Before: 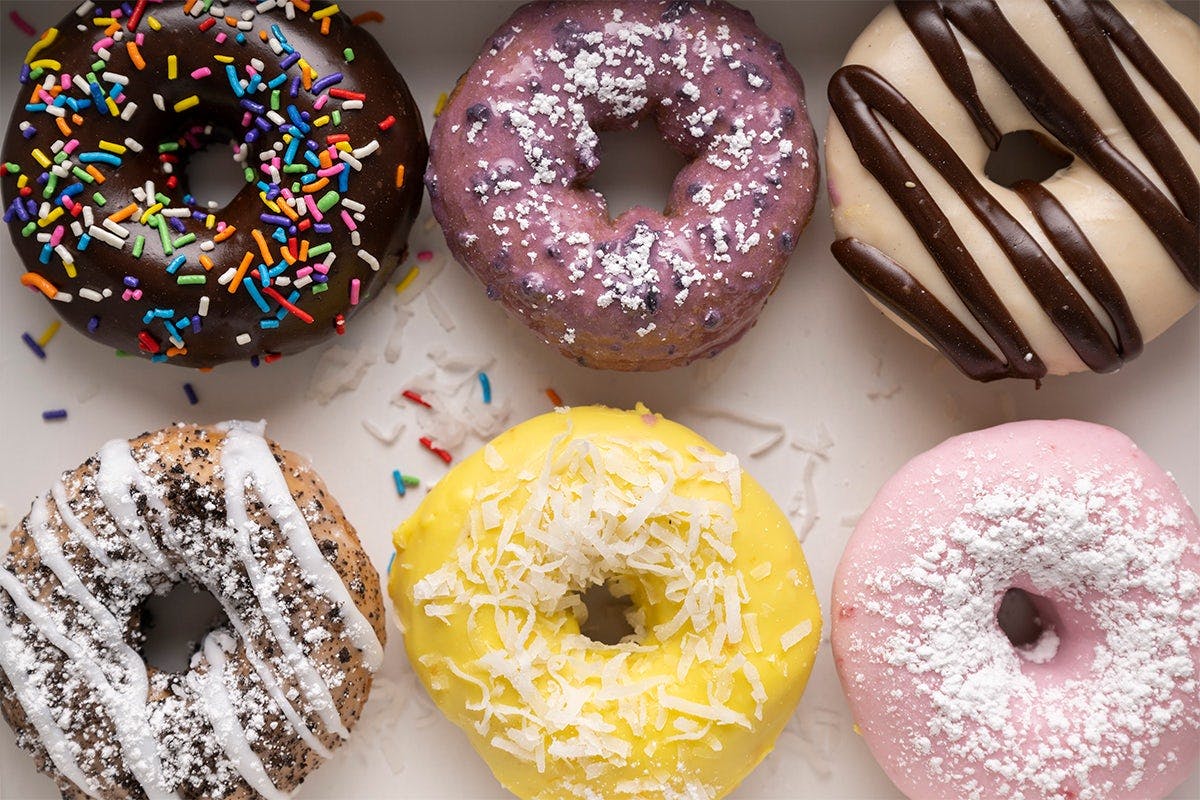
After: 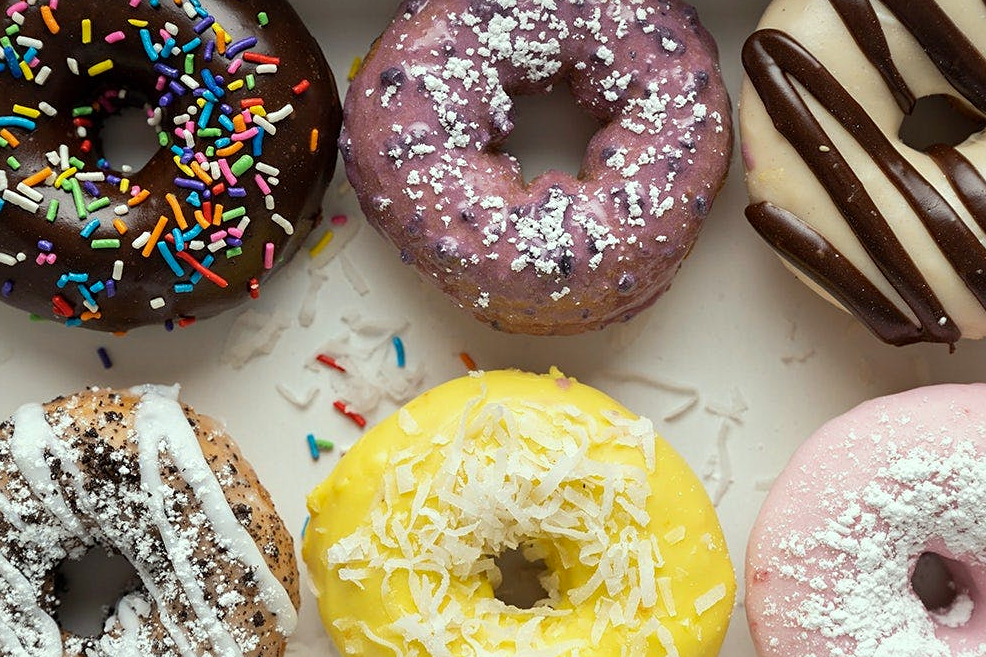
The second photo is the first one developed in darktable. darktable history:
crop and rotate: left 7.196%, top 4.574%, right 10.605%, bottom 13.178%
sharpen: amount 0.2
color correction: highlights a* -8, highlights b* 3.1
